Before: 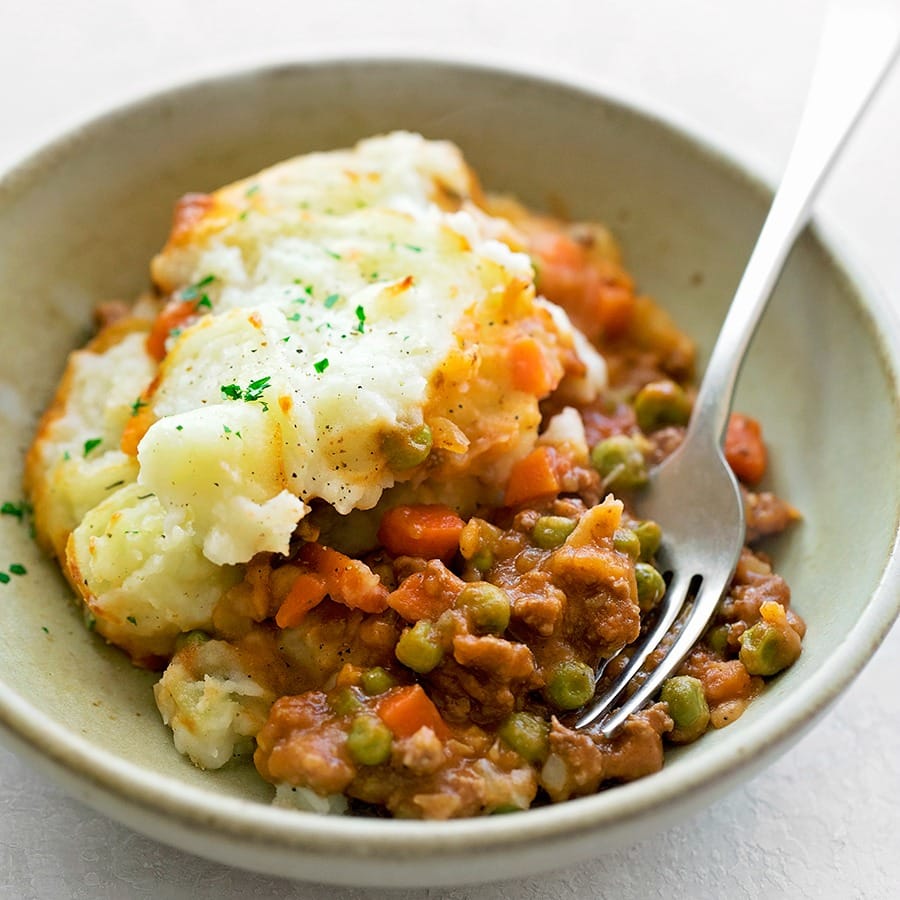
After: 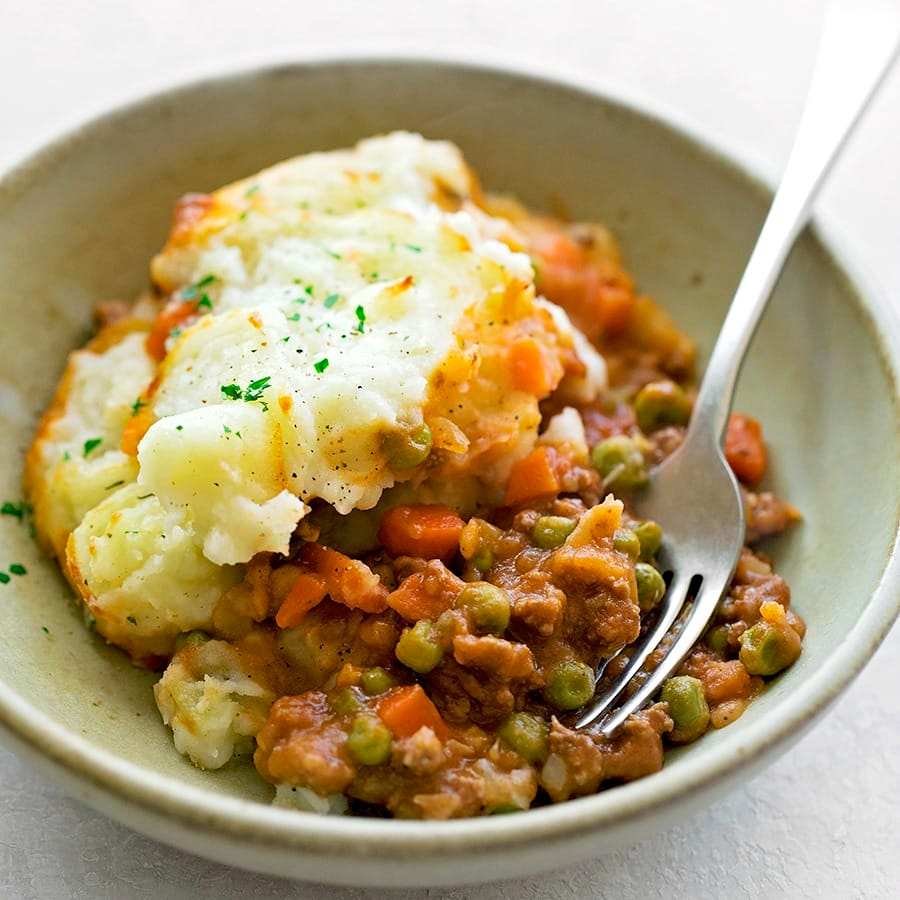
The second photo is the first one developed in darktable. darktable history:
exposure: exposure 0.023 EV, compensate highlight preservation false
haze removal: compatibility mode true, adaptive false
